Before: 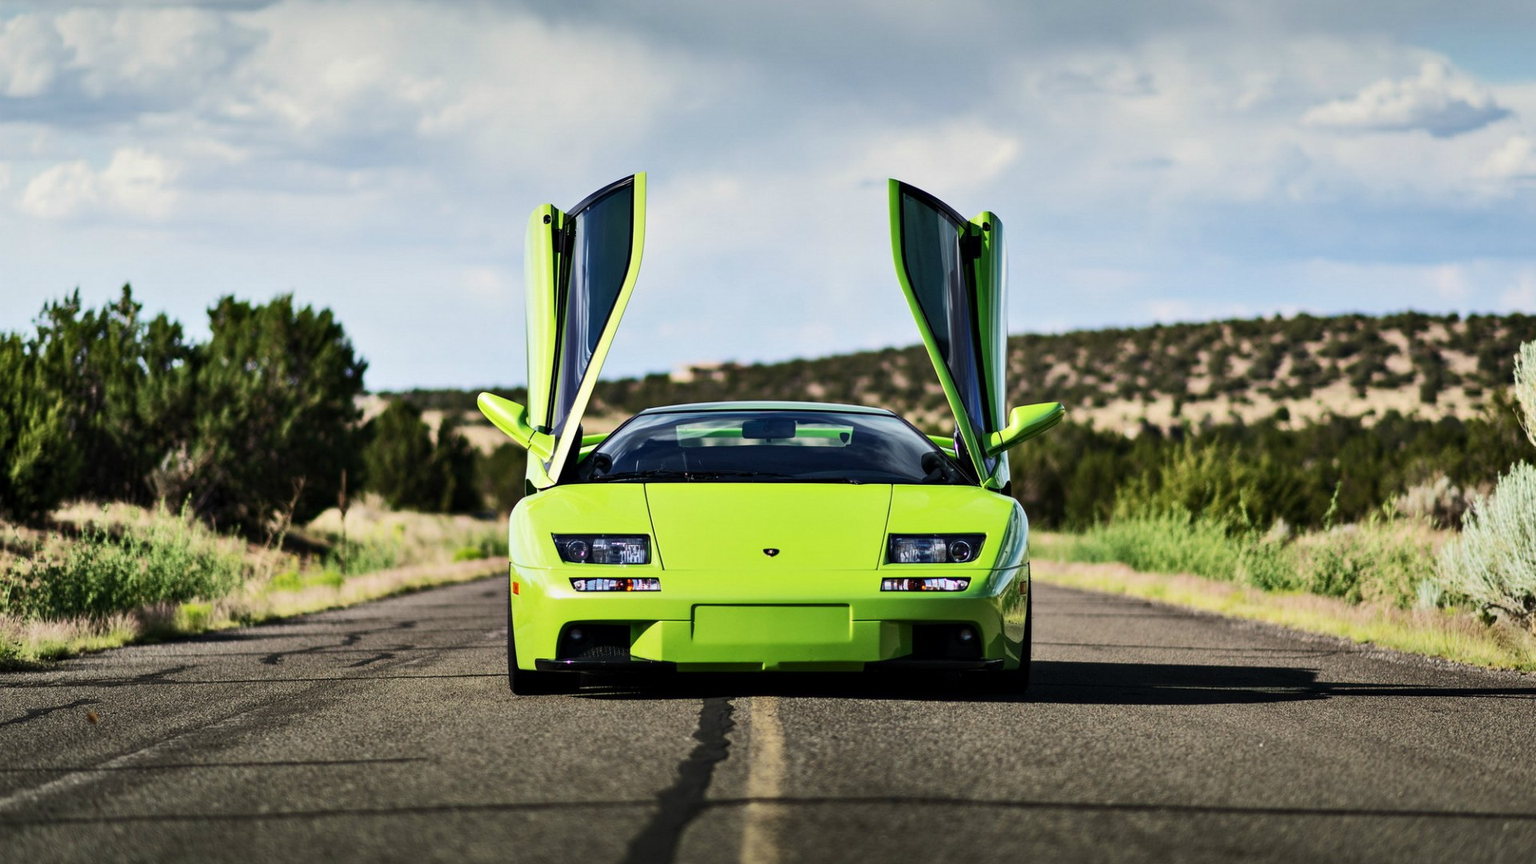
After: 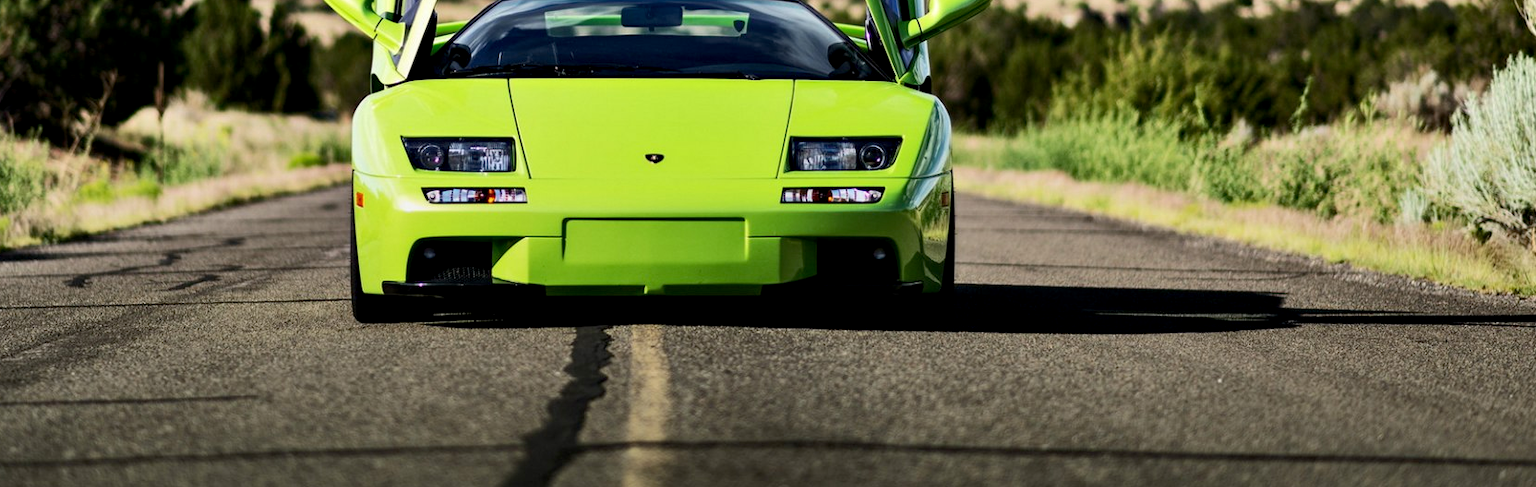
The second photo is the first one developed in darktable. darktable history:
exposure: black level correction 0.005, exposure 0.001 EV, compensate highlight preservation false
crop and rotate: left 13.306%, top 48.129%, bottom 2.928%
